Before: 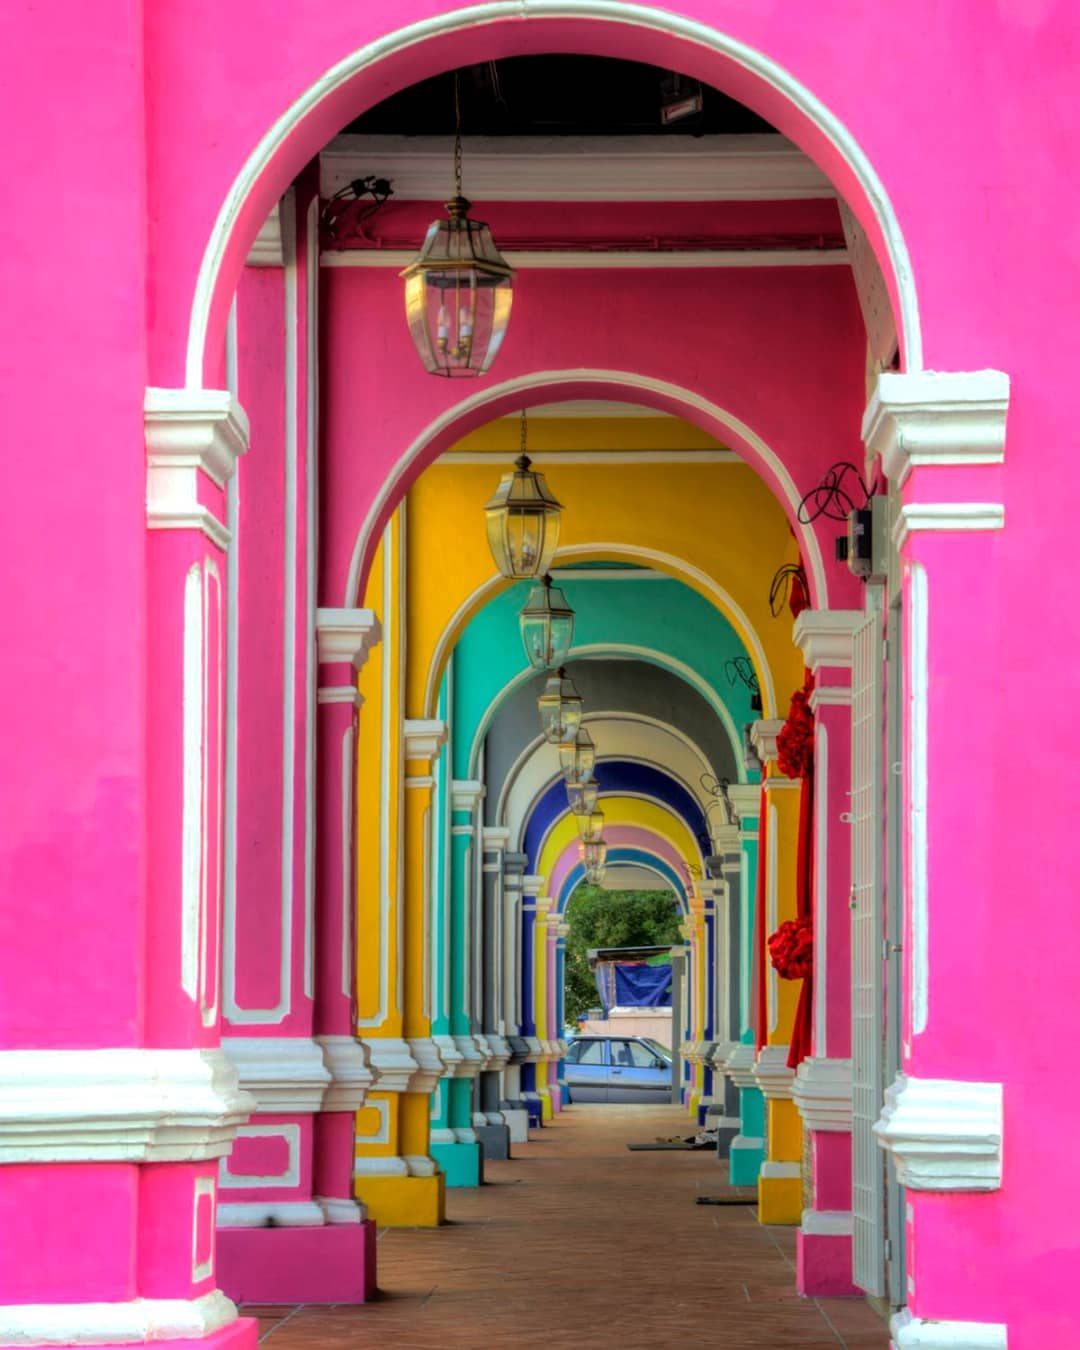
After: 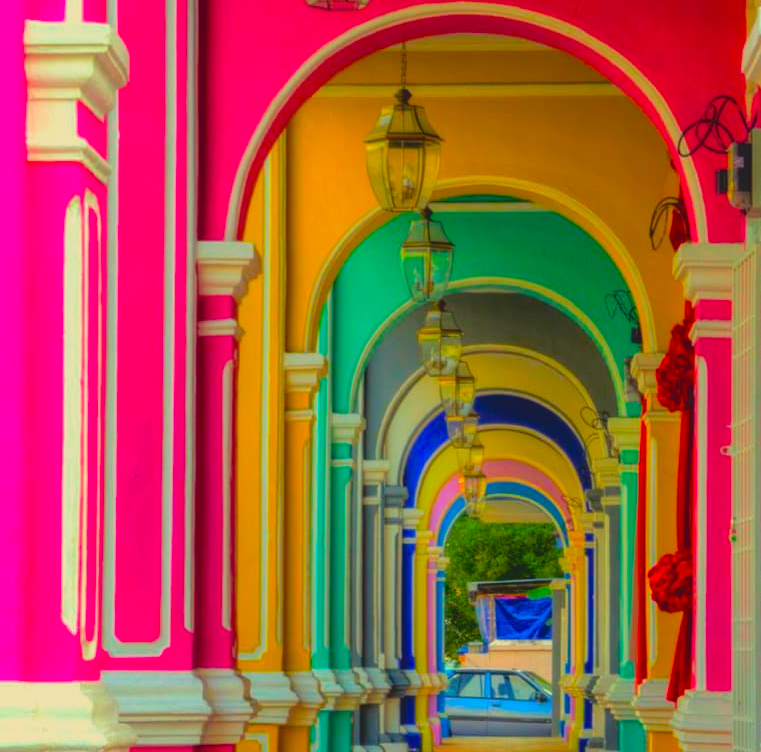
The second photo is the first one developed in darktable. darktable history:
contrast brightness saturation: contrast -0.192, saturation 0.187
color balance rgb: highlights gain › chroma 7.909%, highlights gain › hue 84.7°, global offset › luminance 0.223%, linear chroma grading › shadows -30.427%, linear chroma grading › global chroma 34.944%, perceptual saturation grading › global saturation 34.96%, perceptual saturation grading › highlights -24.822%, perceptual saturation grading › shadows 24.859%, global vibrance 20%
crop: left 11.156%, top 27.194%, right 18.298%, bottom 17.095%
